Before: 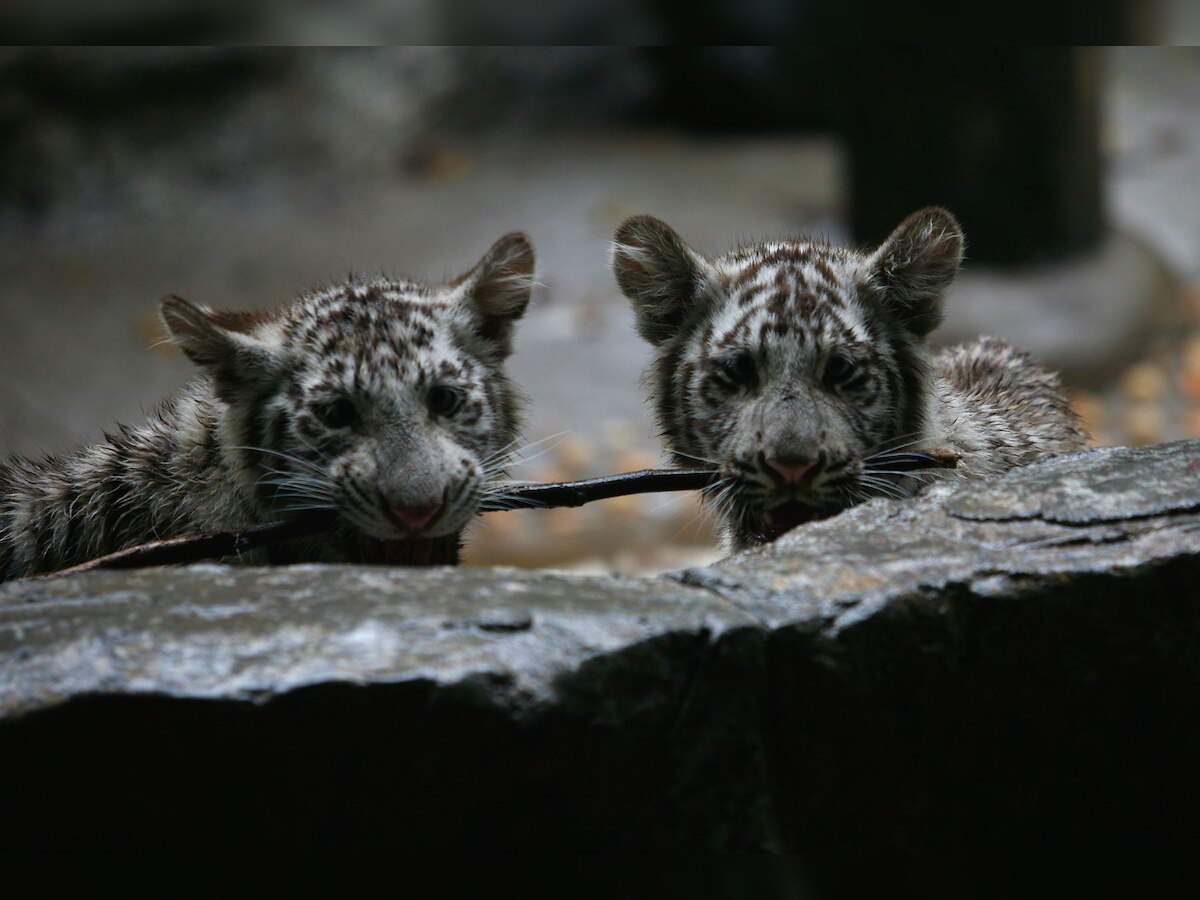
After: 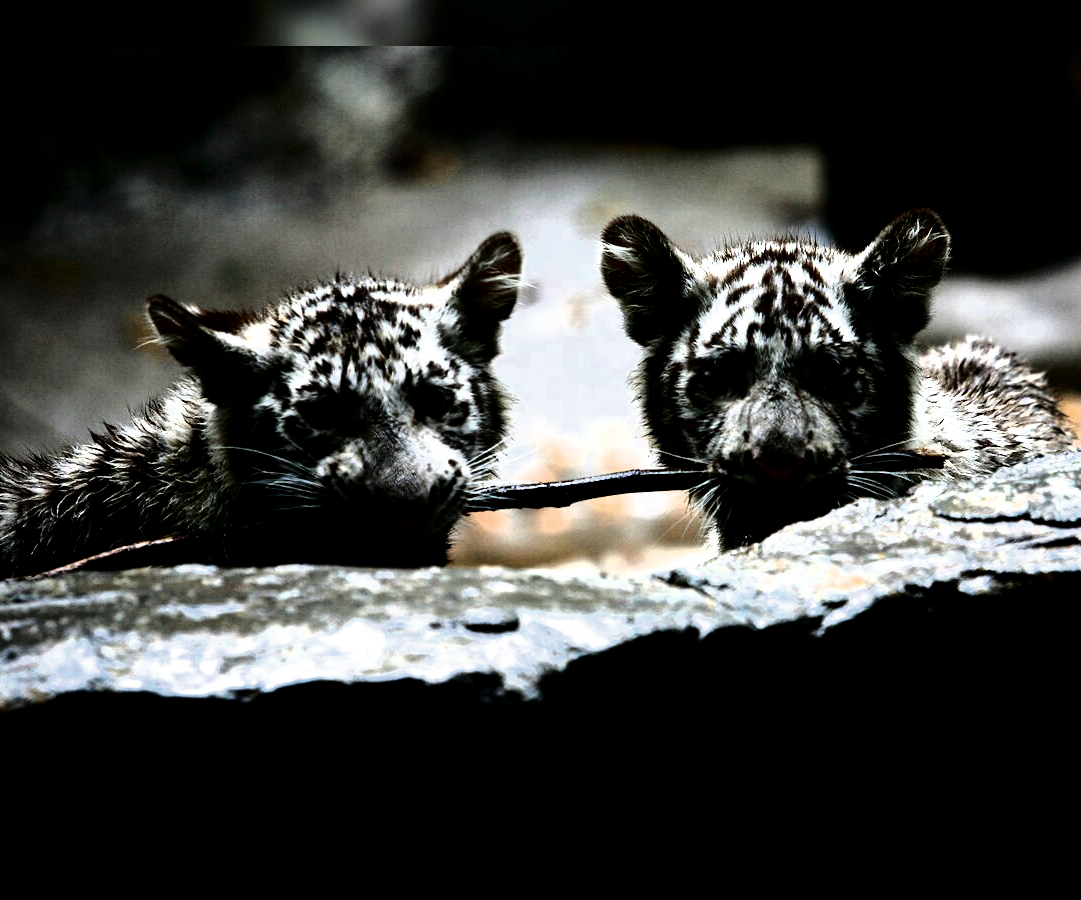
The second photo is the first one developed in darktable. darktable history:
rgb curve: curves: ch0 [(0, 0) (0.284, 0.292) (0.505, 0.644) (1, 1)]; ch1 [(0, 0) (0.284, 0.292) (0.505, 0.644) (1, 1)]; ch2 [(0, 0) (0.284, 0.292) (0.505, 0.644) (1, 1)], compensate middle gray true
exposure: black level correction 0, exposure 0.6 EV, compensate highlight preservation false
crop and rotate: left 1.088%, right 8.807%
filmic rgb: black relative exposure -8.2 EV, white relative exposure 2.2 EV, threshold 3 EV, hardness 7.11, latitude 85.74%, contrast 1.696, highlights saturation mix -4%, shadows ↔ highlights balance -2.69%, color science v5 (2021), contrast in shadows safe, contrast in highlights safe, enable highlight reconstruction true
contrast brightness saturation: brightness -0.52
